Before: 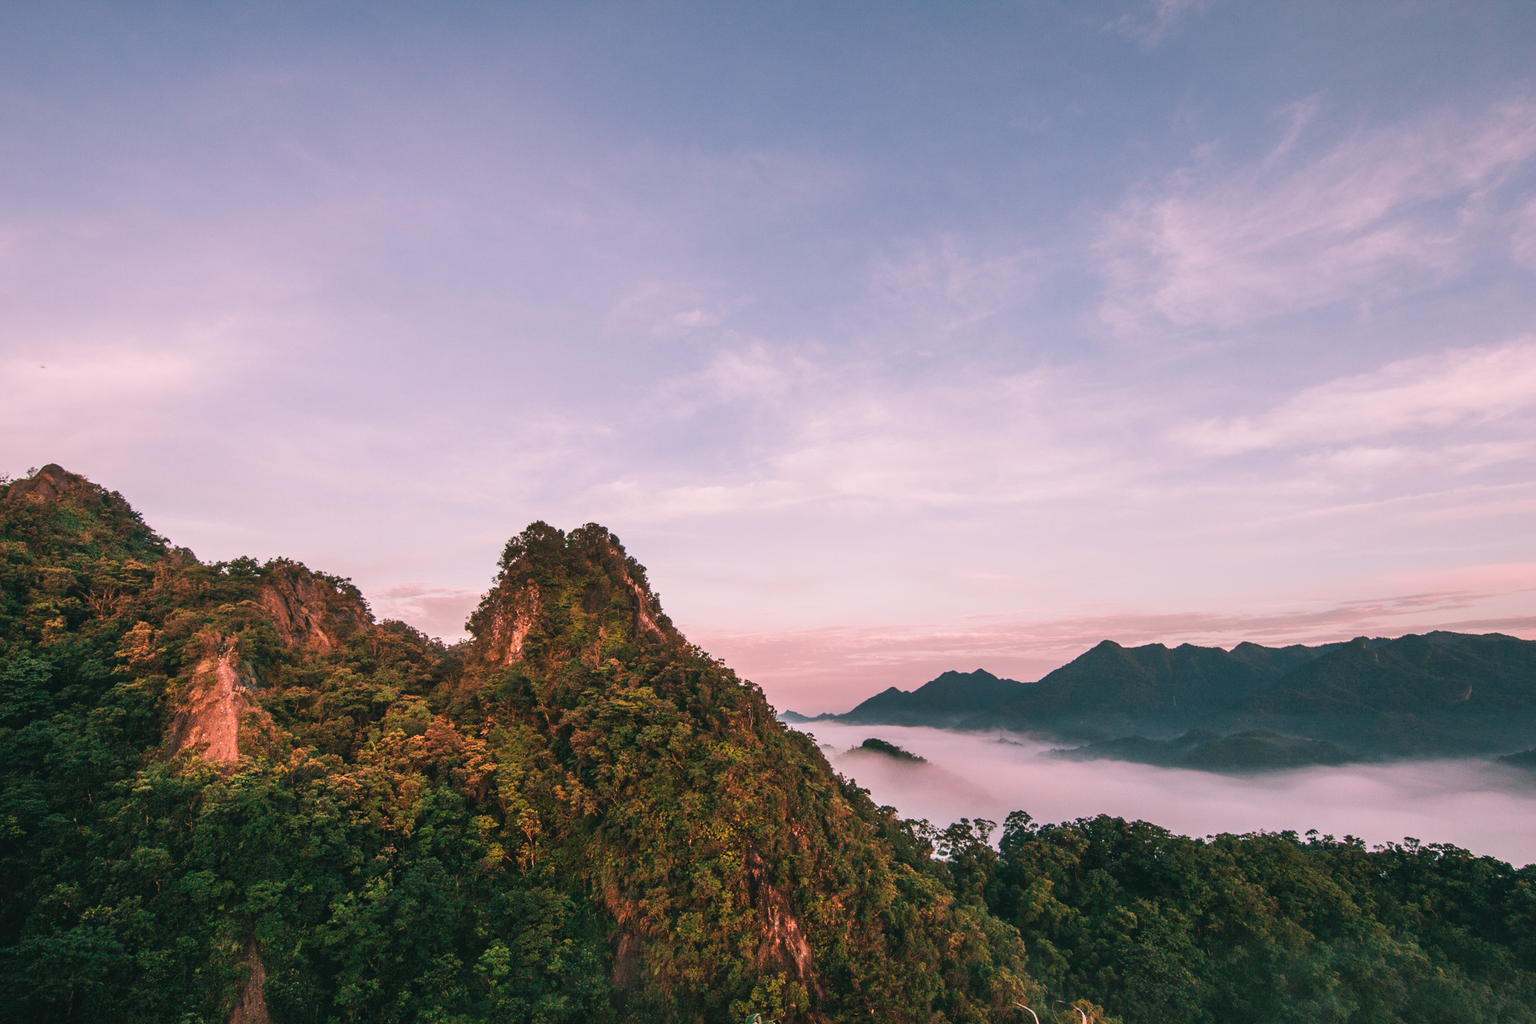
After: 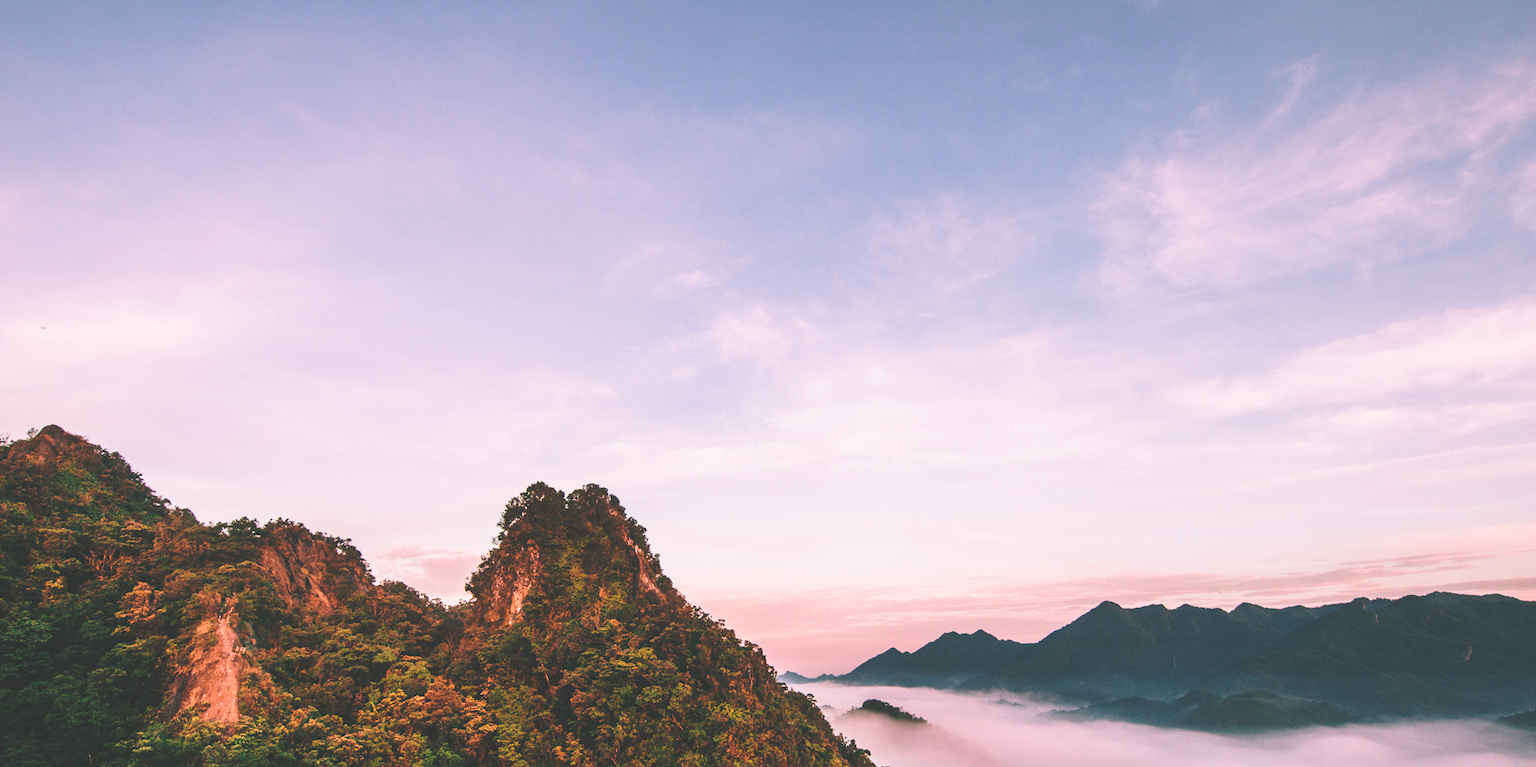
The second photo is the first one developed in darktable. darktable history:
base curve: curves: ch0 [(0, 0) (0.028, 0.03) (0.121, 0.232) (0.46, 0.748) (0.859, 0.968) (1, 1)], preserve colors none
rgb curve: curves: ch0 [(0, 0.186) (0.314, 0.284) (0.775, 0.708) (1, 1)], compensate middle gray true, preserve colors none
crop: top 3.857%, bottom 21.132%
